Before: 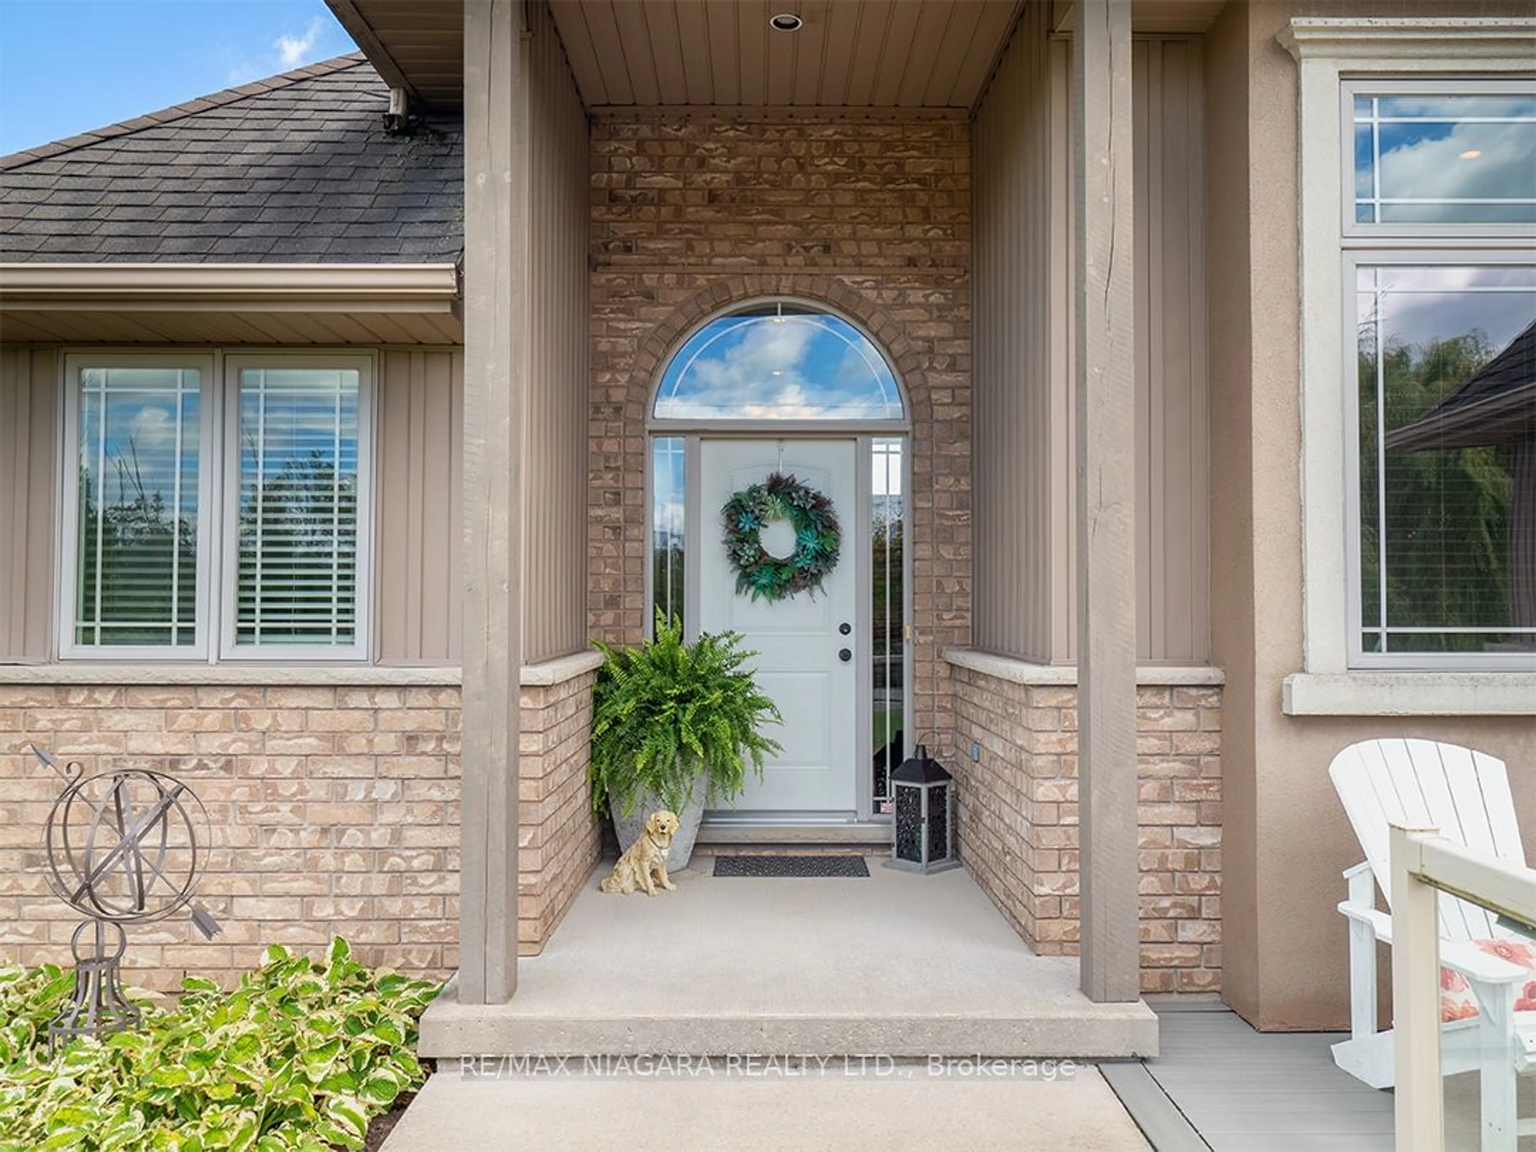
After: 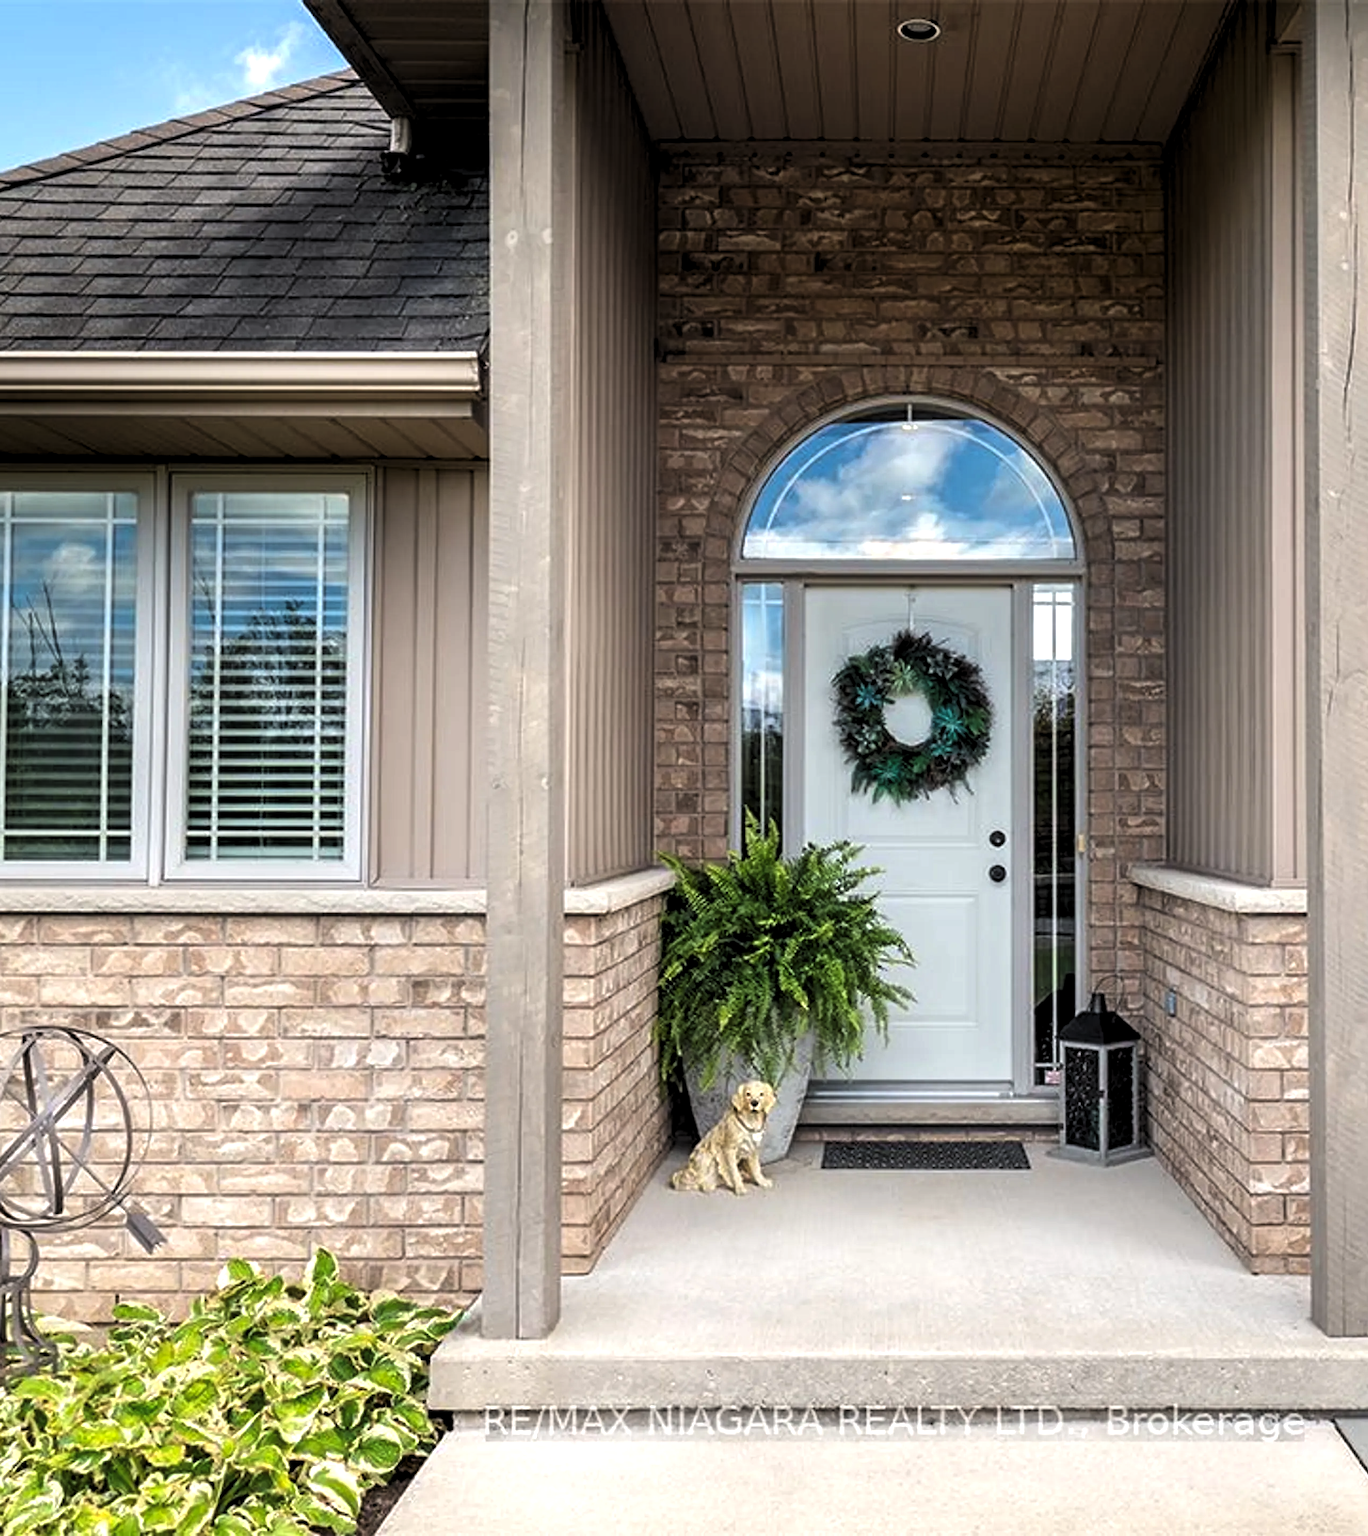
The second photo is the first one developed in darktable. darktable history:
levels: levels [0.129, 0.519, 0.867]
crop and rotate: left 6.34%, right 26.817%
